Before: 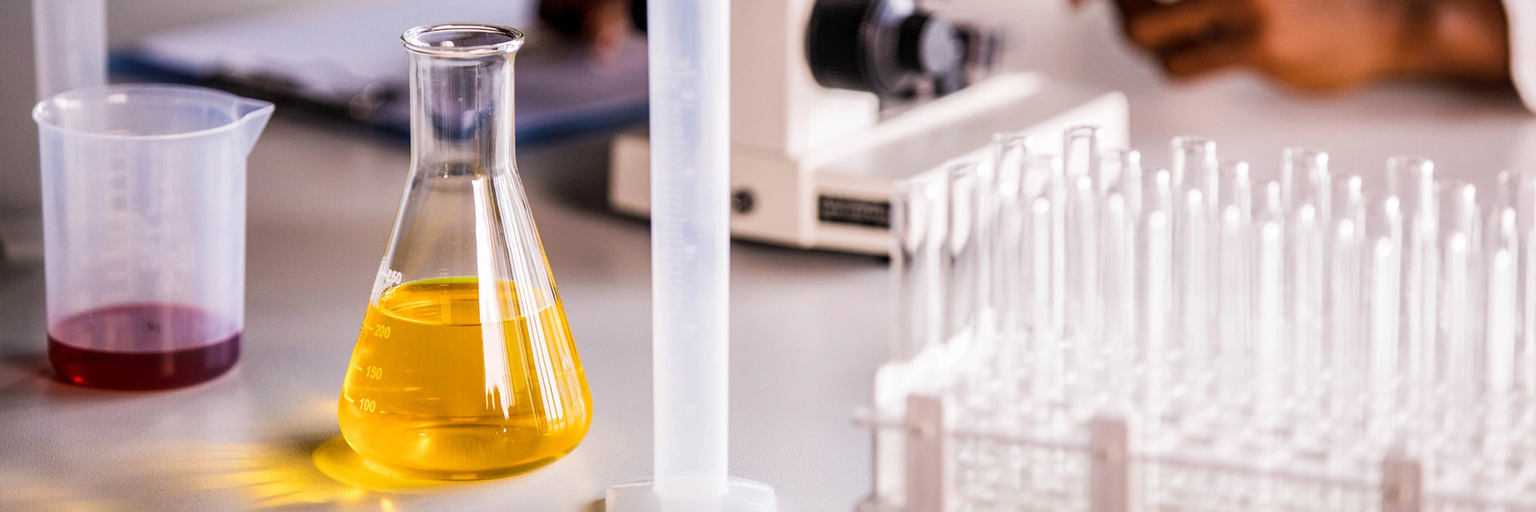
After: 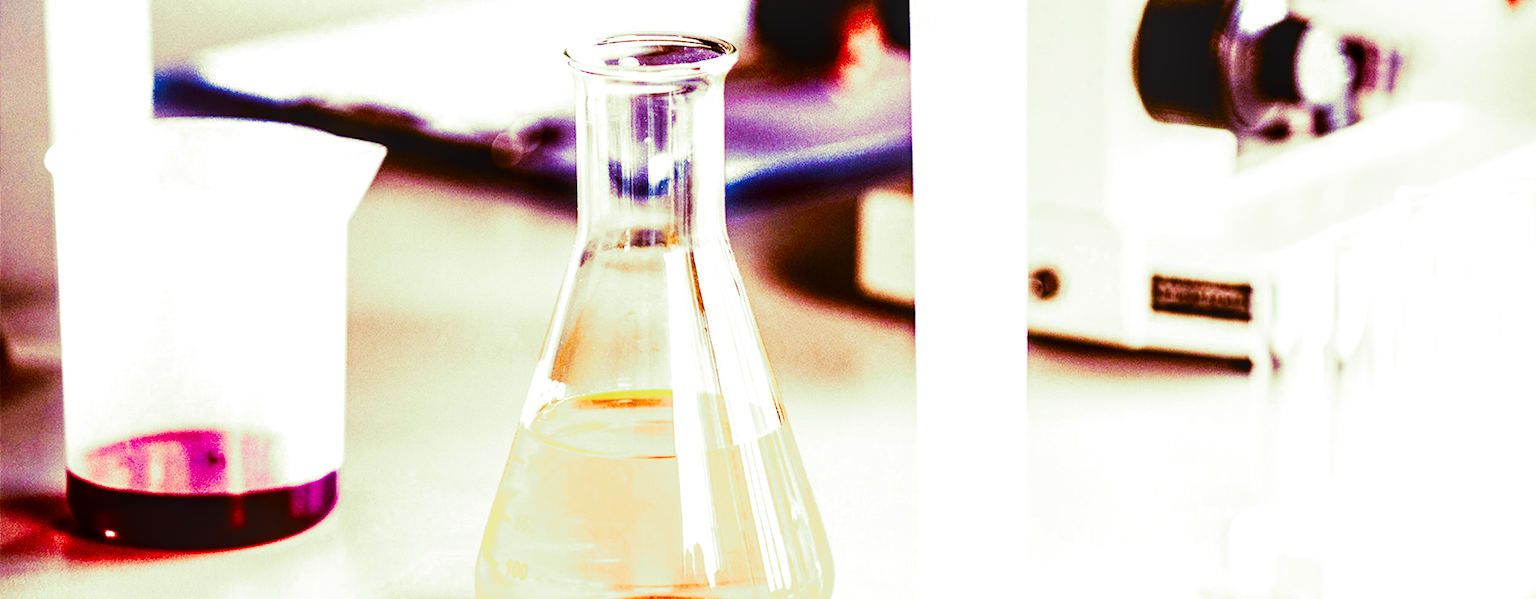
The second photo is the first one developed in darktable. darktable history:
tone curve: curves: ch0 [(0, 0) (0.004, 0) (0.133, 0.071) (0.341, 0.453) (0.839, 0.922) (1, 1)], color space Lab, linked channels, preserve colors none
split-toning: shadows › hue 290.82°, shadows › saturation 0.34, highlights › saturation 0.38, balance 0, compress 50%
local contrast: detail 130%
color balance: lift [1, 1.015, 1.004, 0.985], gamma [1, 0.958, 0.971, 1.042], gain [1, 0.956, 0.977, 1.044]
crop: right 28.885%, bottom 16.626%
color balance rgb: perceptual saturation grading › global saturation 25%, perceptual saturation grading › highlights -50%, perceptual saturation grading › shadows 30%, perceptual brilliance grading › global brilliance 12%, global vibrance 20%
contrast brightness saturation: contrast 0.26, brightness 0.02, saturation 0.87
